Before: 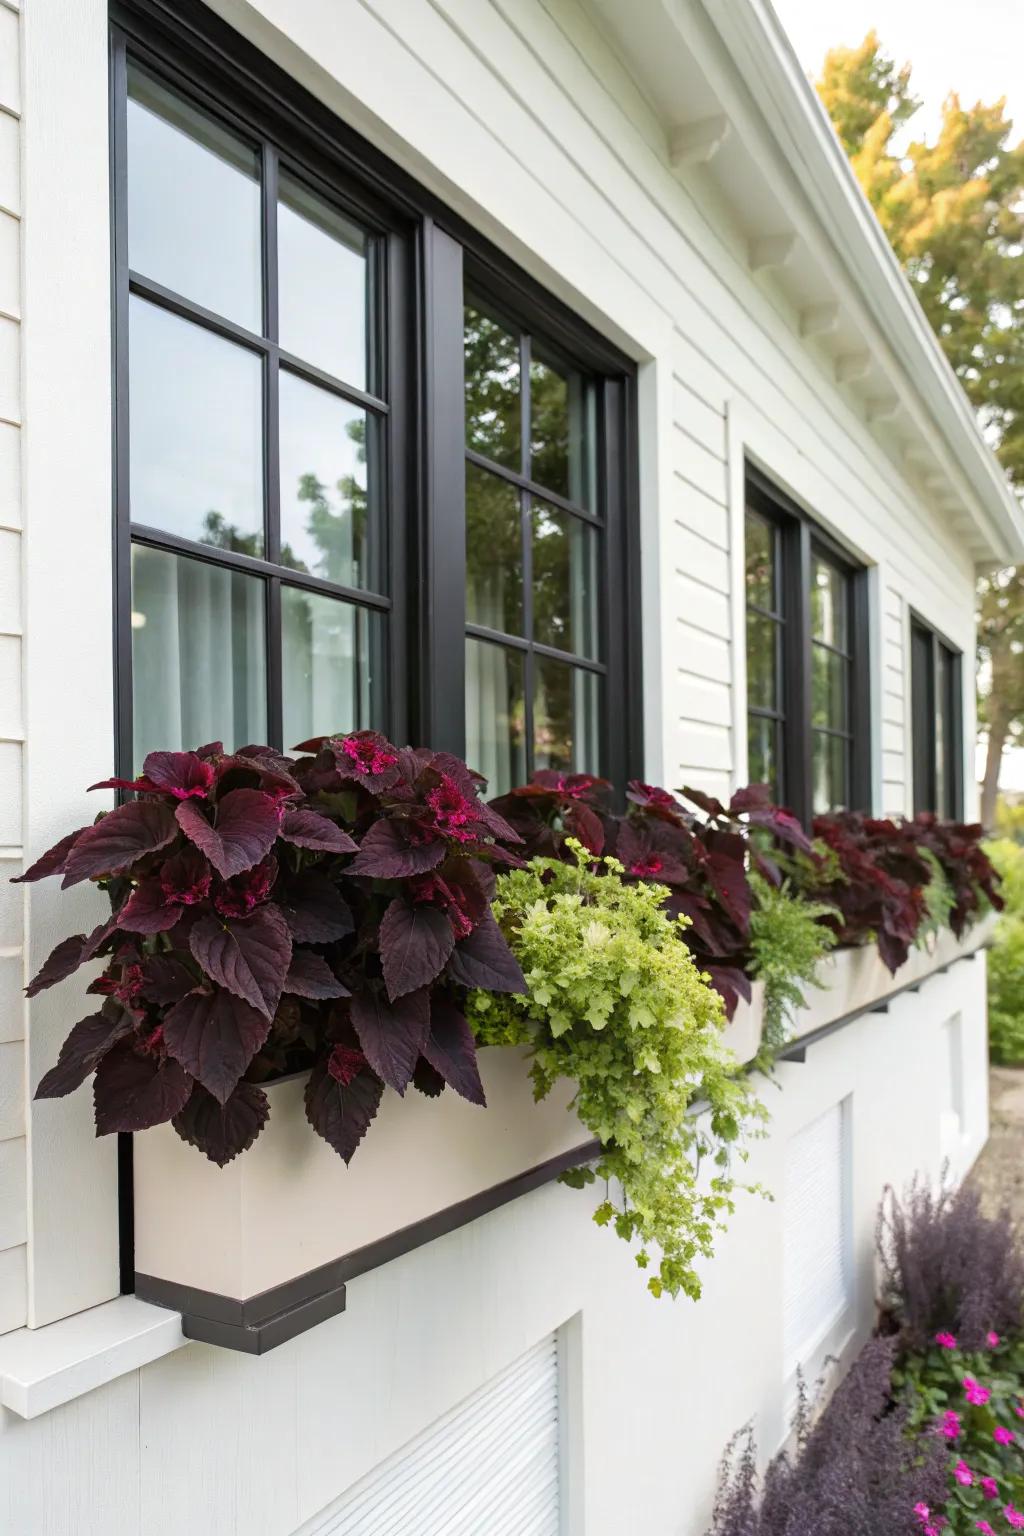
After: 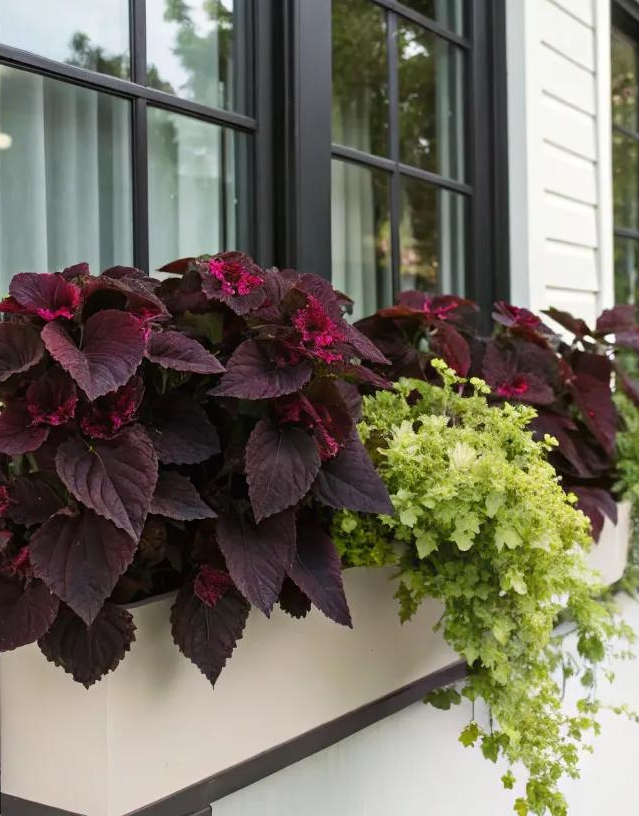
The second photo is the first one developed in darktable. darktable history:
crop: left 13.132%, top 31.197%, right 24.452%, bottom 15.647%
